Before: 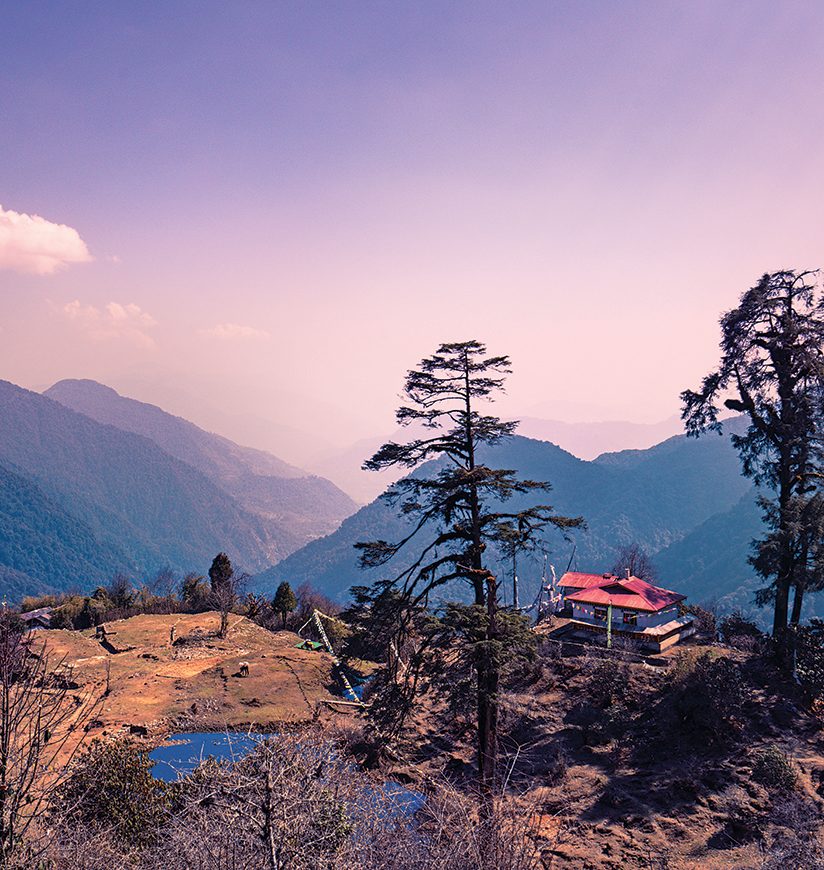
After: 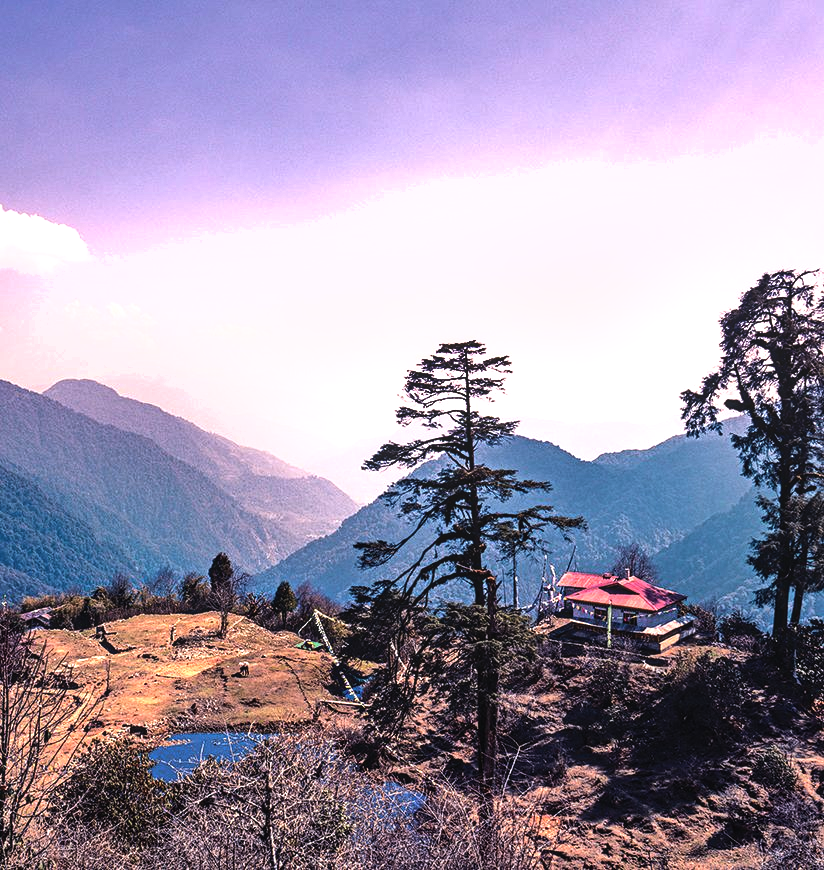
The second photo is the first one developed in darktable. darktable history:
shadows and highlights: low approximation 0.01, soften with gaussian
local contrast: detail 109%
tone equalizer: -8 EV -1.04 EV, -7 EV -1.01 EV, -6 EV -0.848 EV, -5 EV -0.617 EV, -3 EV 0.551 EV, -2 EV 0.875 EV, -1 EV 0.995 EV, +0 EV 1.08 EV, edges refinement/feathering 500, mask exposure compensation -1.57 EV, preserve details no
